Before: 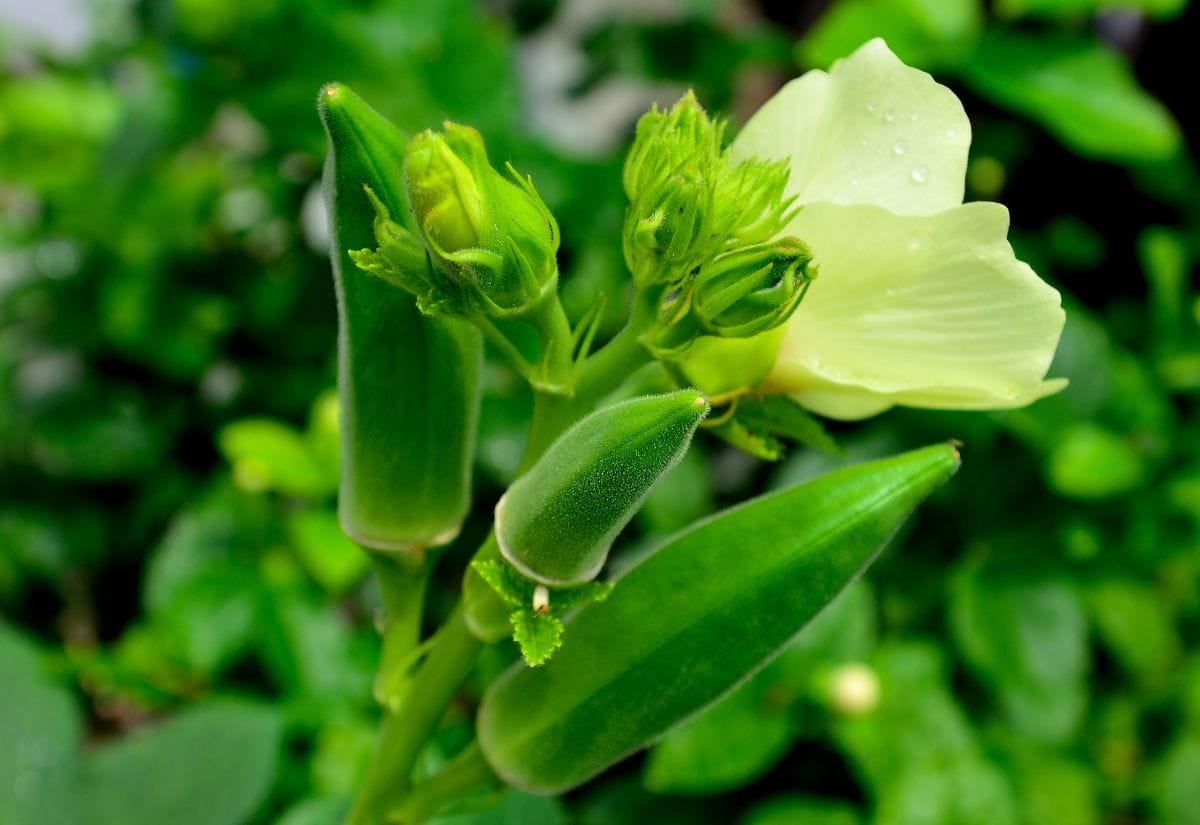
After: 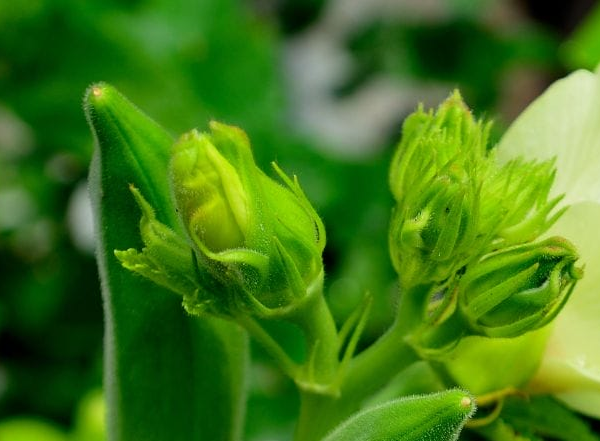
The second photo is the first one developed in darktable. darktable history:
crop: left 19.556%, right 30.401%, bottom 46.458%
exposure: exposure -0.157 EV, compensate highlight preservation false
